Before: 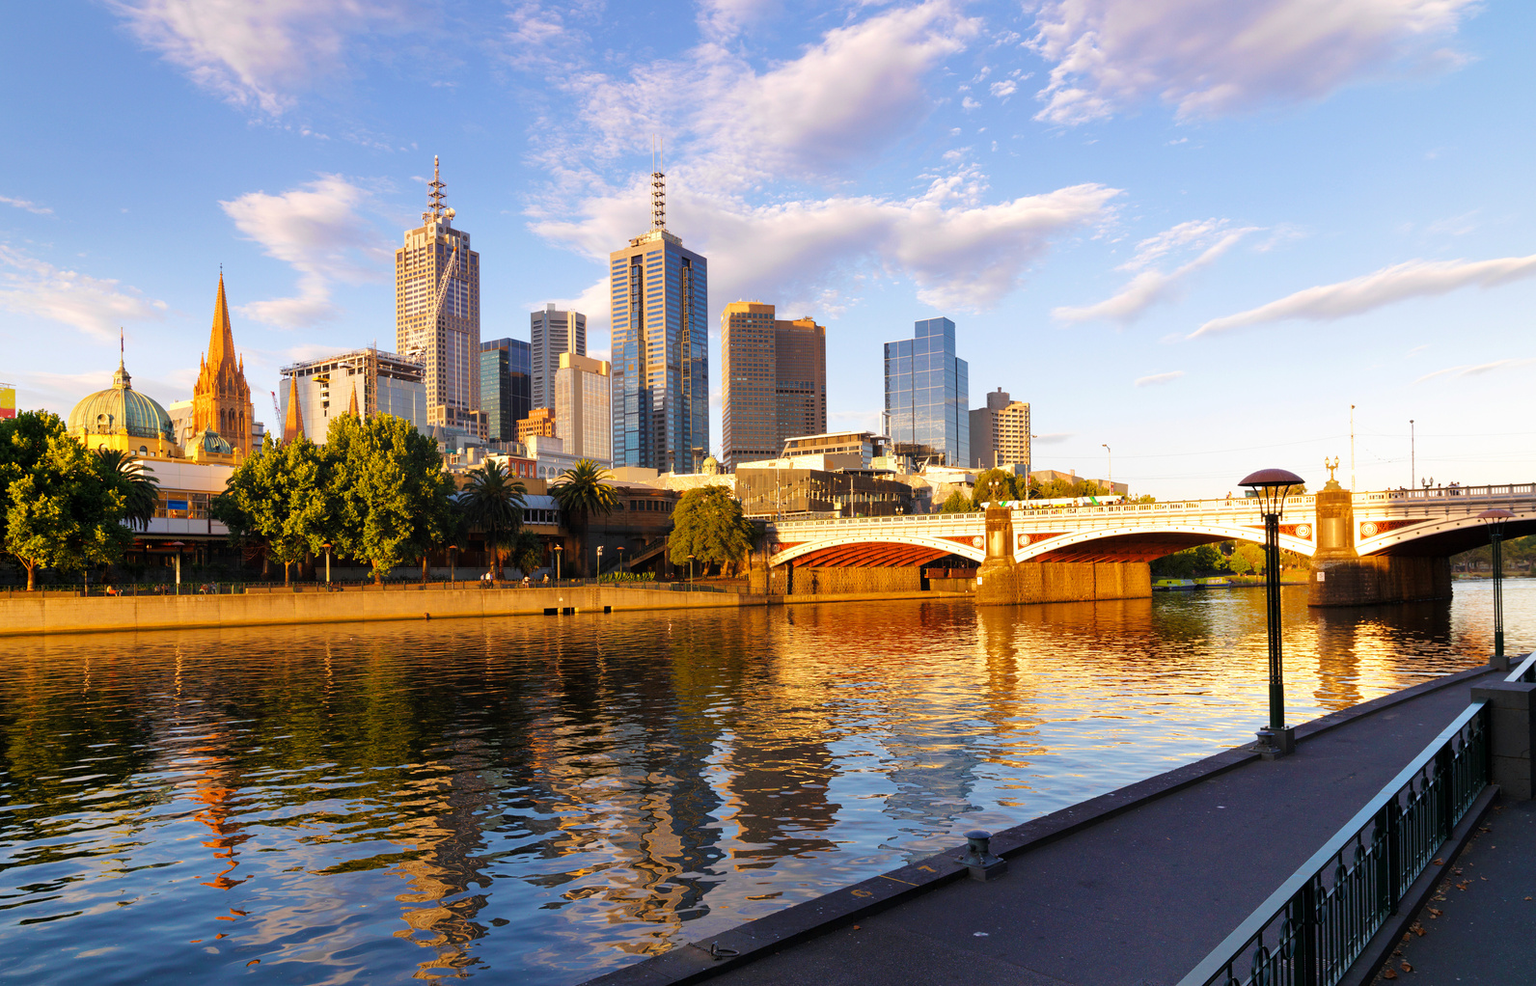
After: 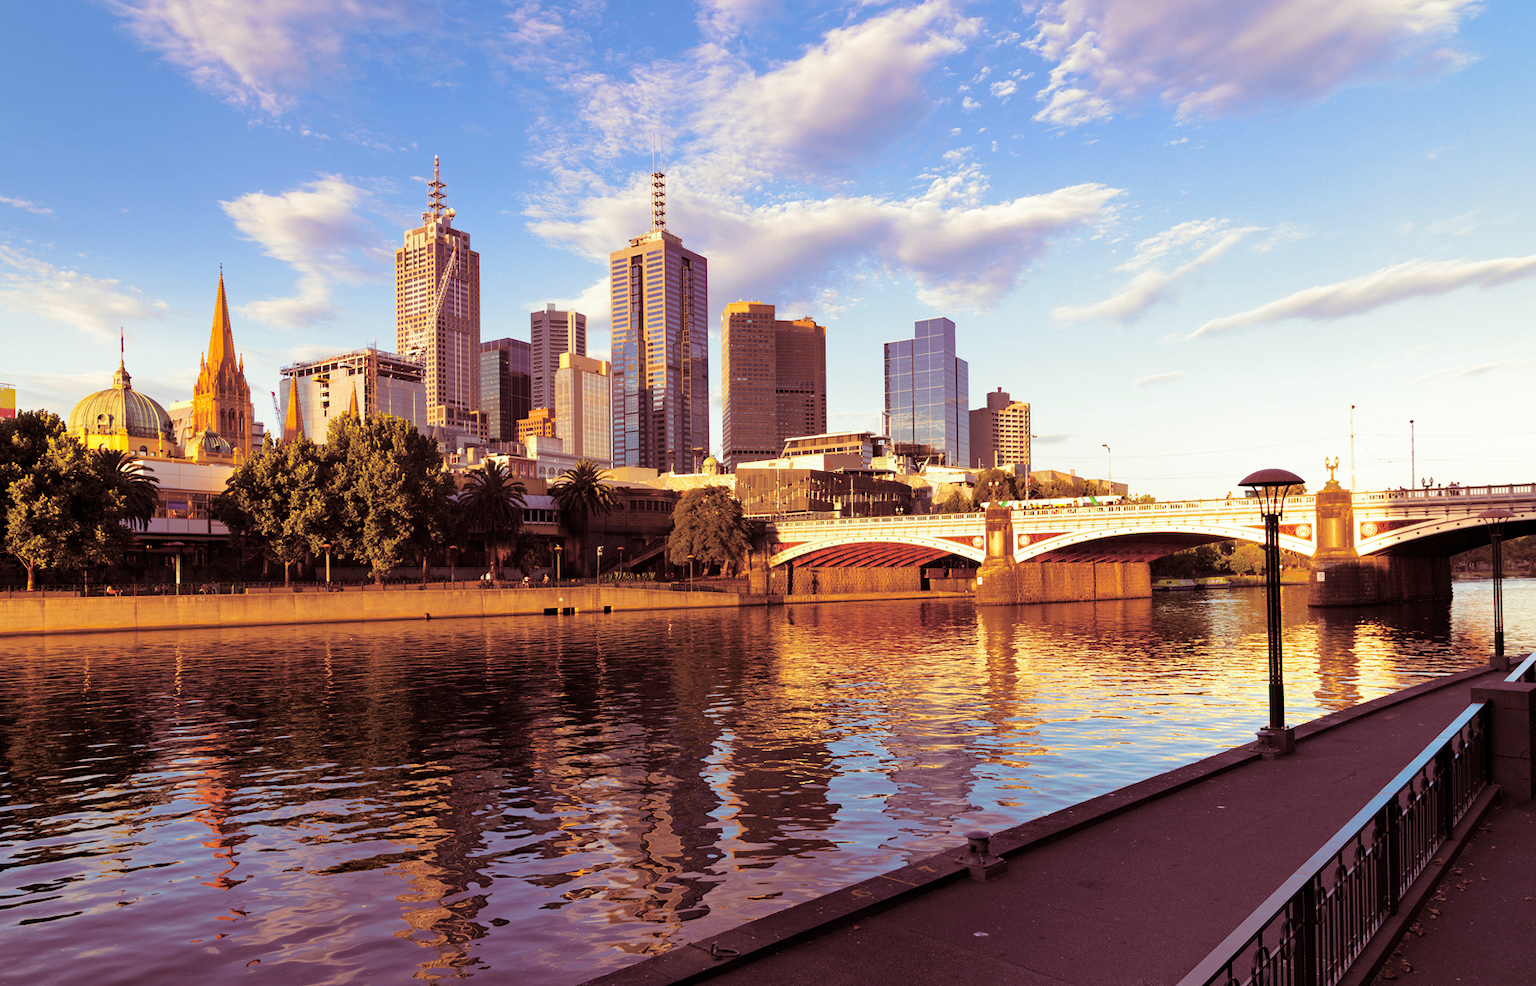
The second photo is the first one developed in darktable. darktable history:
split-toning: compress 20%
haze removal: compatibility mode true, adaptive false
